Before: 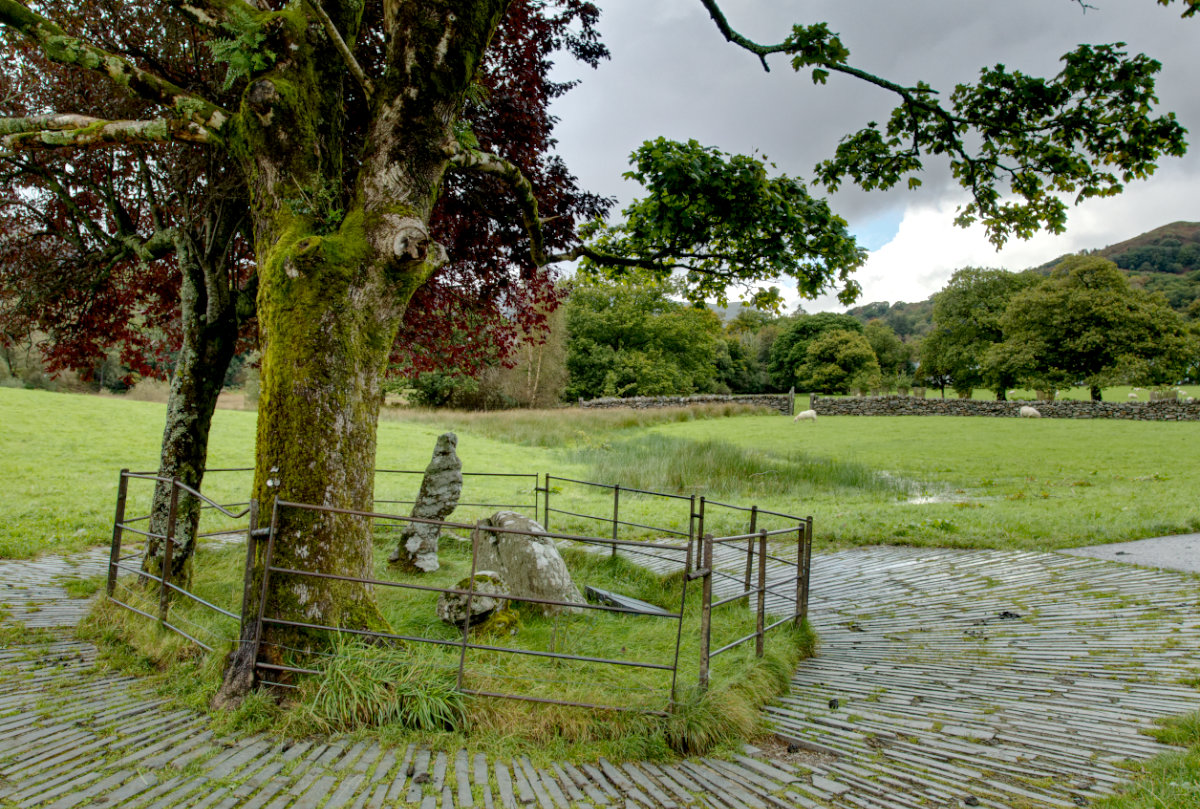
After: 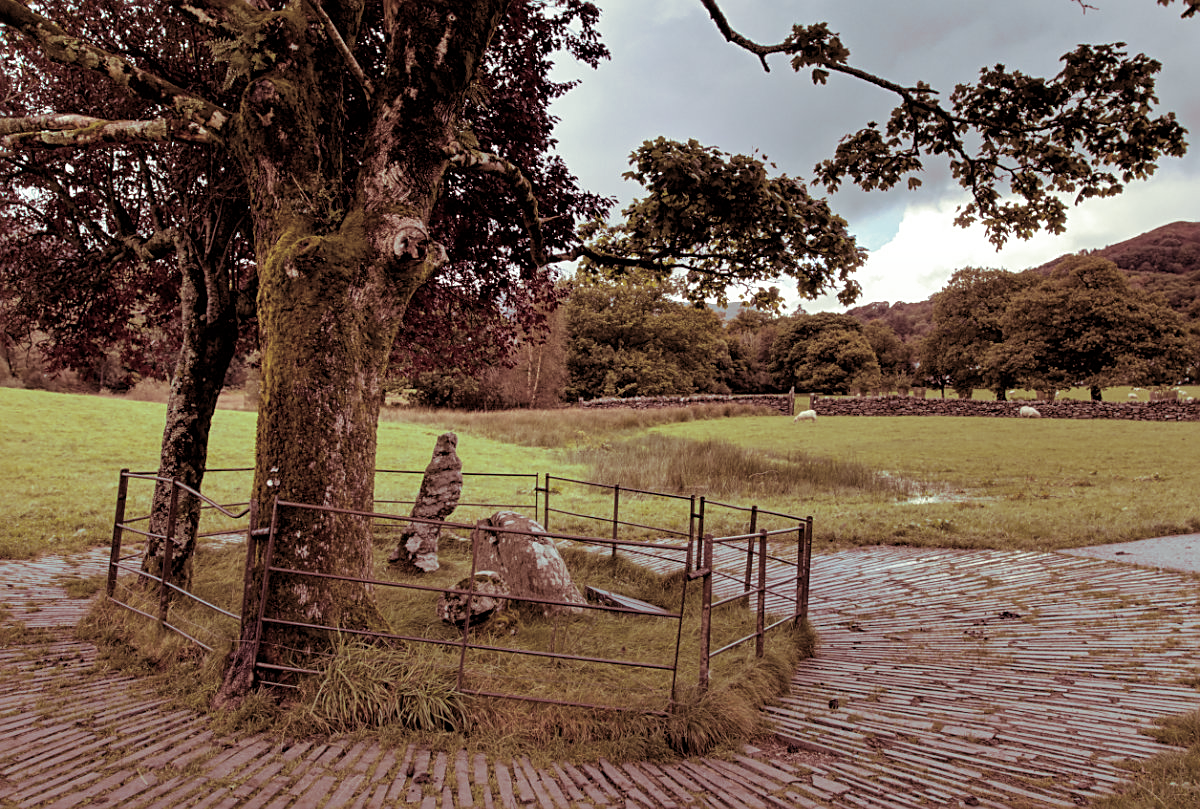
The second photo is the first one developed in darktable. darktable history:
graduated density: rotation -180°, offset 24.95
sharpen: on, module defaults
split-toning: compress 20%
